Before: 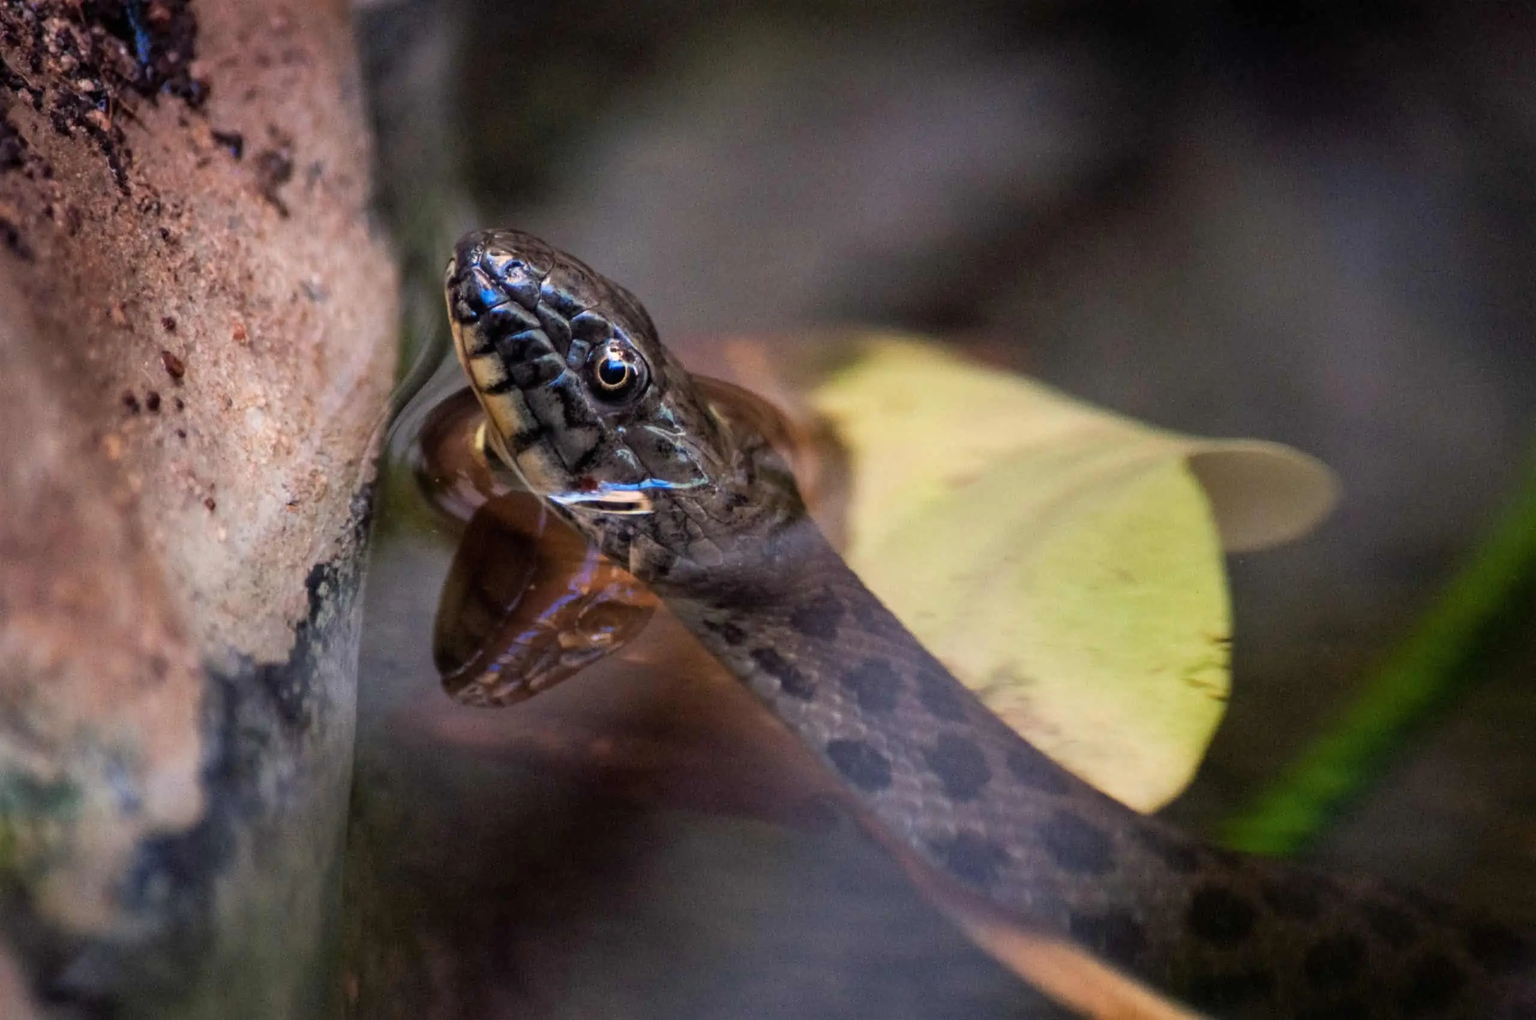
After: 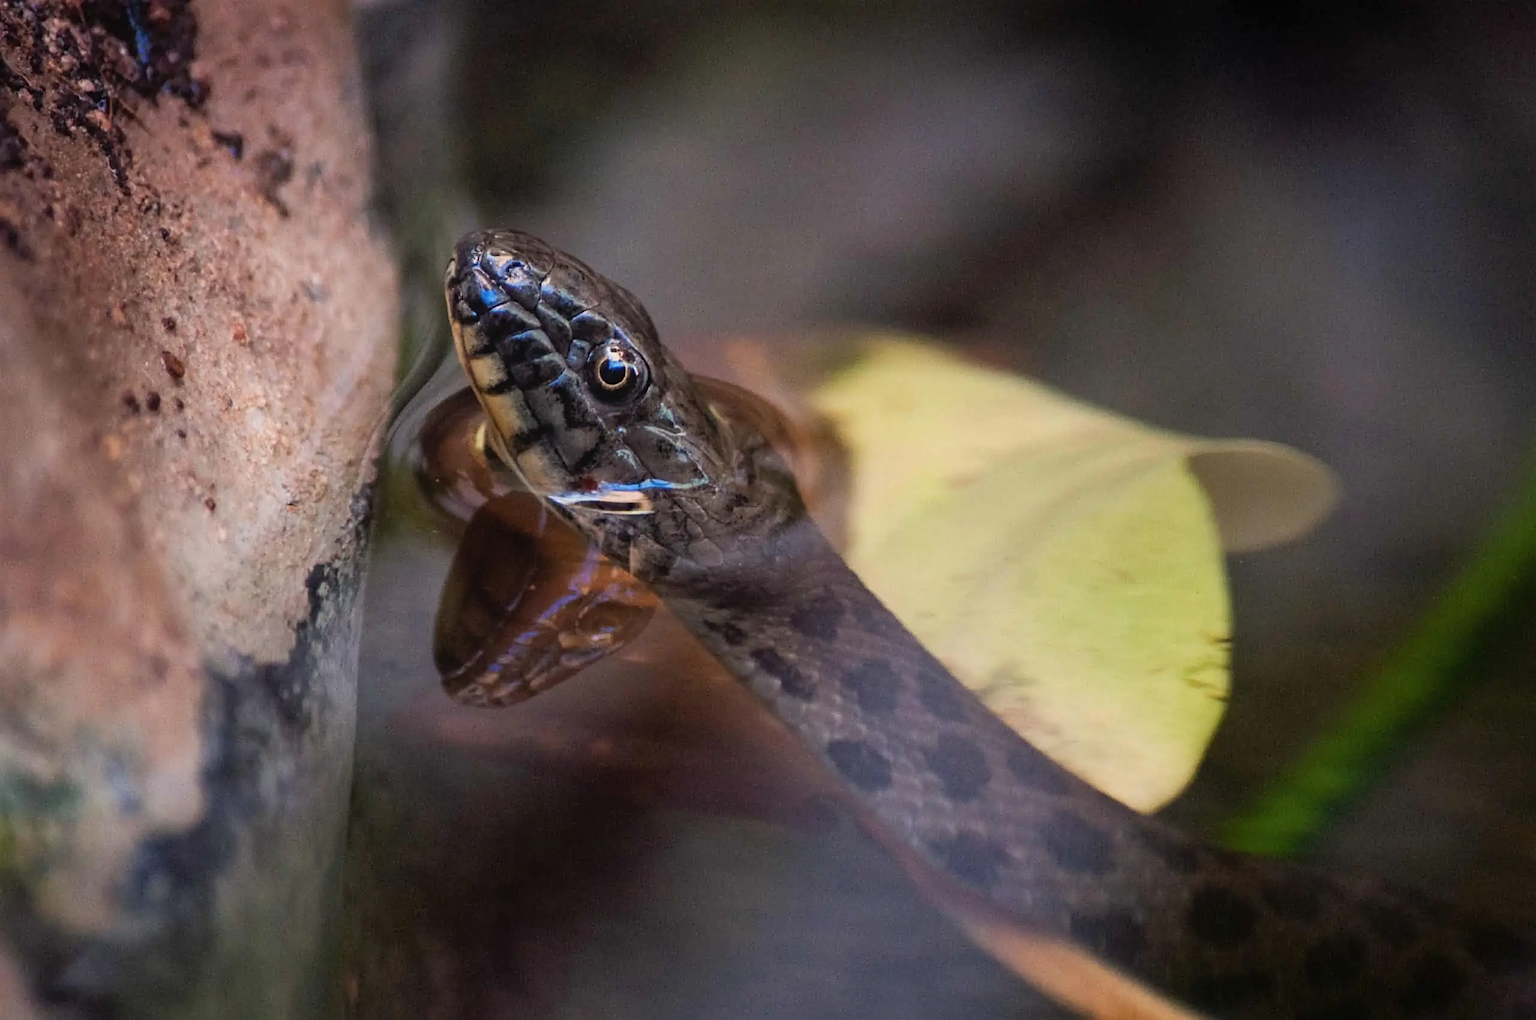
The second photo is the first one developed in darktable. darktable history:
contrast equalizer: octaves 7, y [[0.6 ×6], [0.55 ×6], [0 ×6], [0 ×6], [0 ×6]], mix -0.3
sharpen: on, module defaults
